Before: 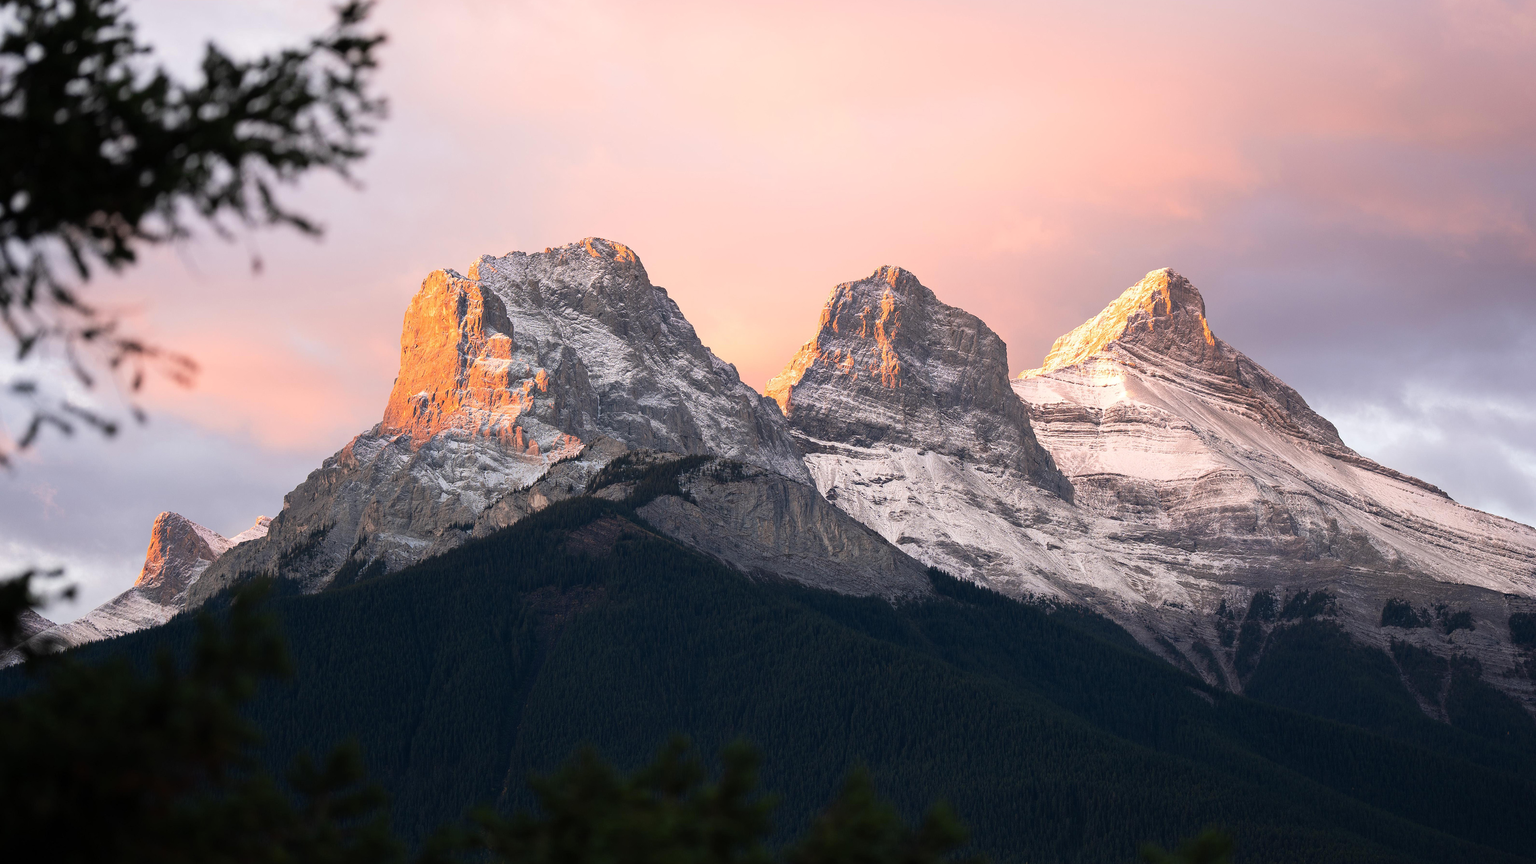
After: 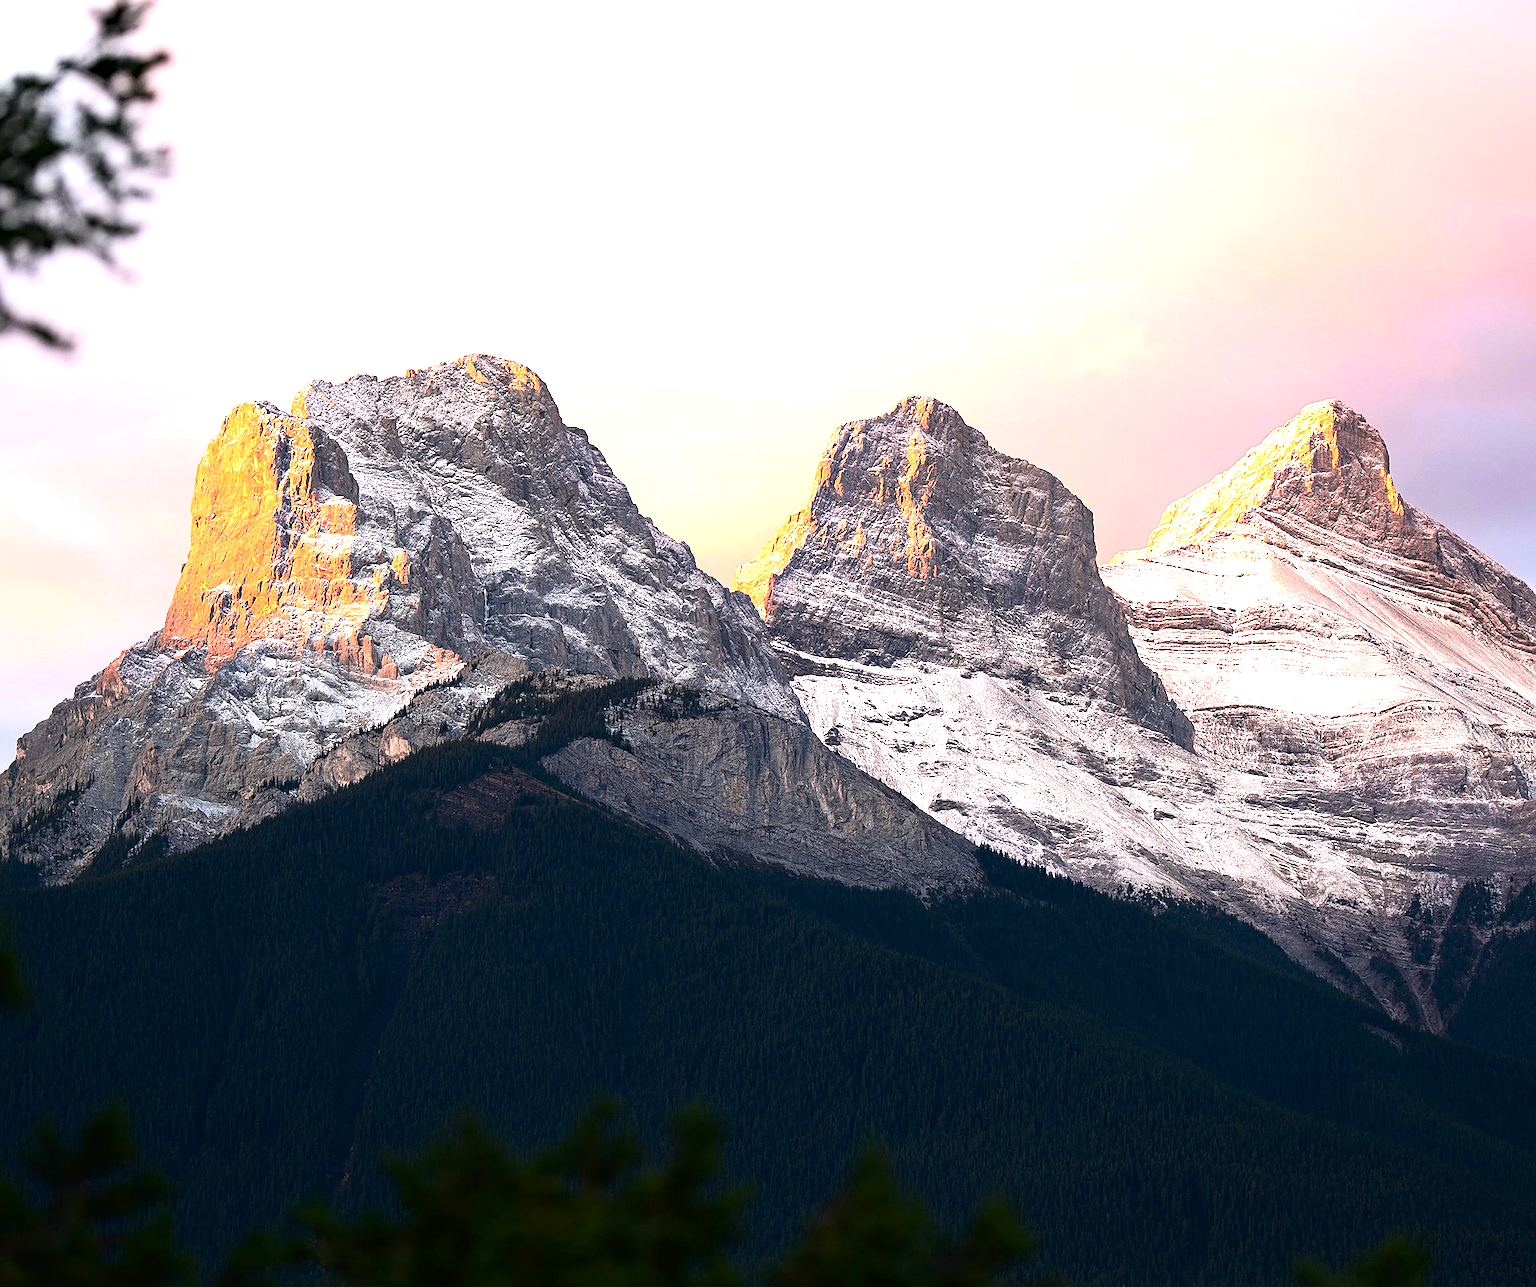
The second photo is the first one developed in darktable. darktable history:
exposure: black level correction 0, exposure 0.695 EV, compensate exposure bias true, compensate highlight preservation false
sharpen: on, module defaults
crop and rotate: left 17.786%, right 15.099%
haze removal: compatibility mode true, adaptive false
contrast brightness saturation: contrast 0.132, brightness -0.064, saturation 0.163
shadows and highlights: shadows -13.02, white point adjustment 3.85, highlights 27.85
